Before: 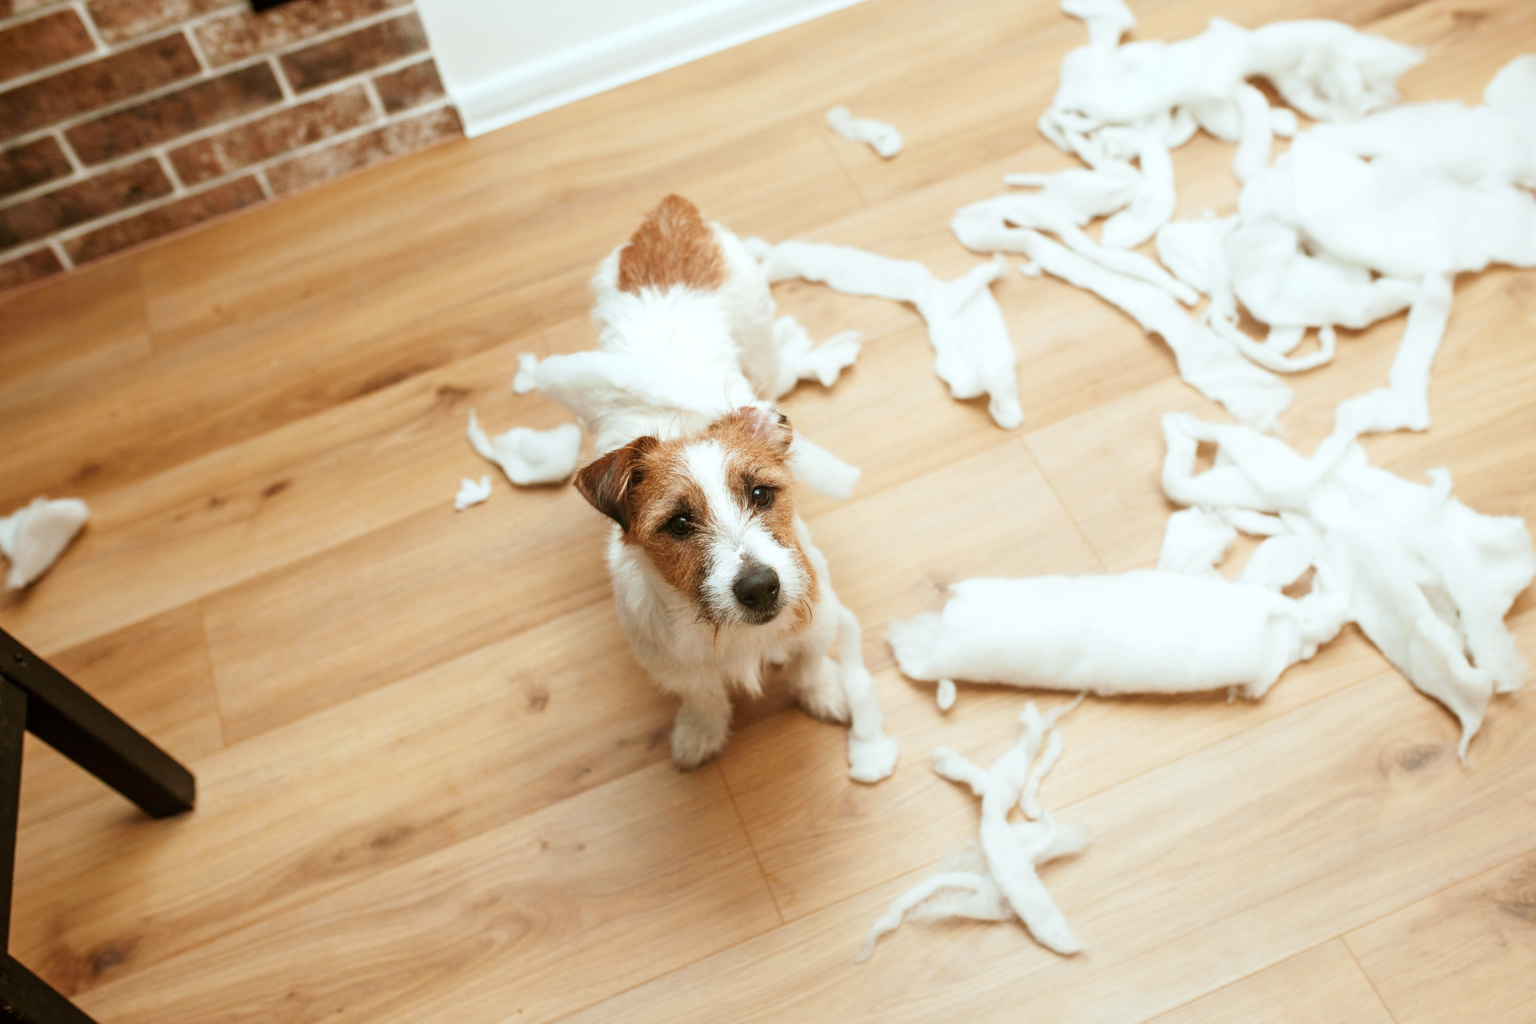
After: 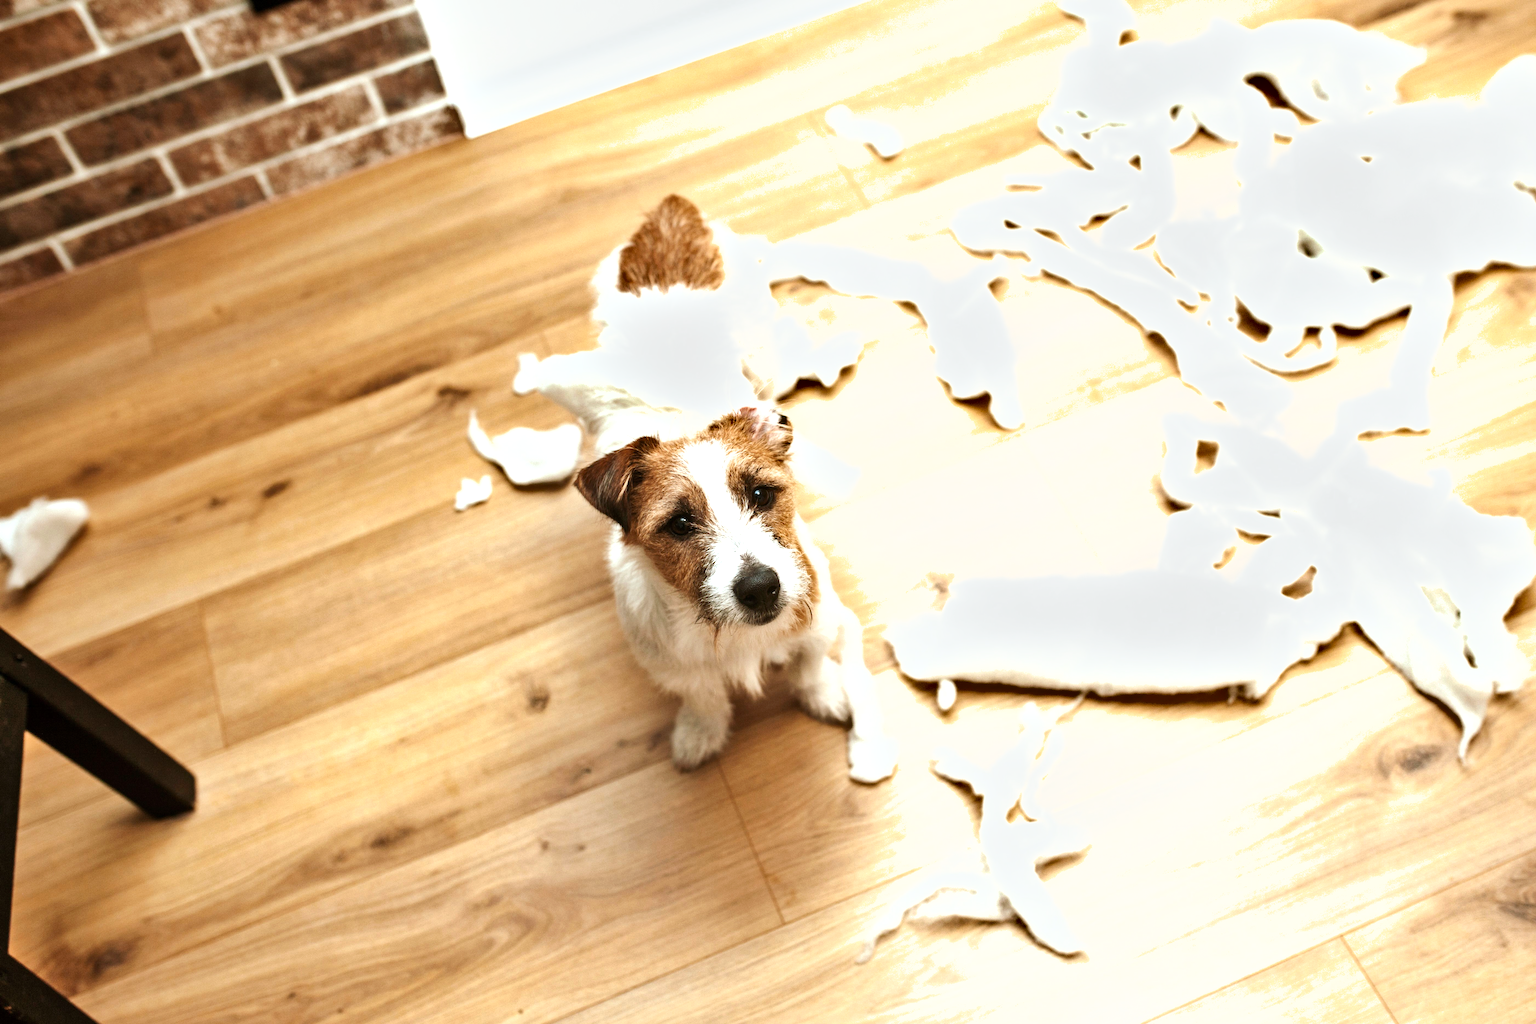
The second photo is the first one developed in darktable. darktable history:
shadows and highlights: shadows color adjustment 97.66%, soften with gaussian
tone equalizer: -8 EV -0.75 EV, -7 EV -0.7 EV, -6 EV -0.6 EV, -5 EV -0.4 EV, -3 EV 0.4 EV, -2 EV 0.6 EV, -1 EV 0.7 EV, +0 EV 0.75 EV, edges refinement/feathering 500, mask exposure compensation -1.57 EV, preserve details no
